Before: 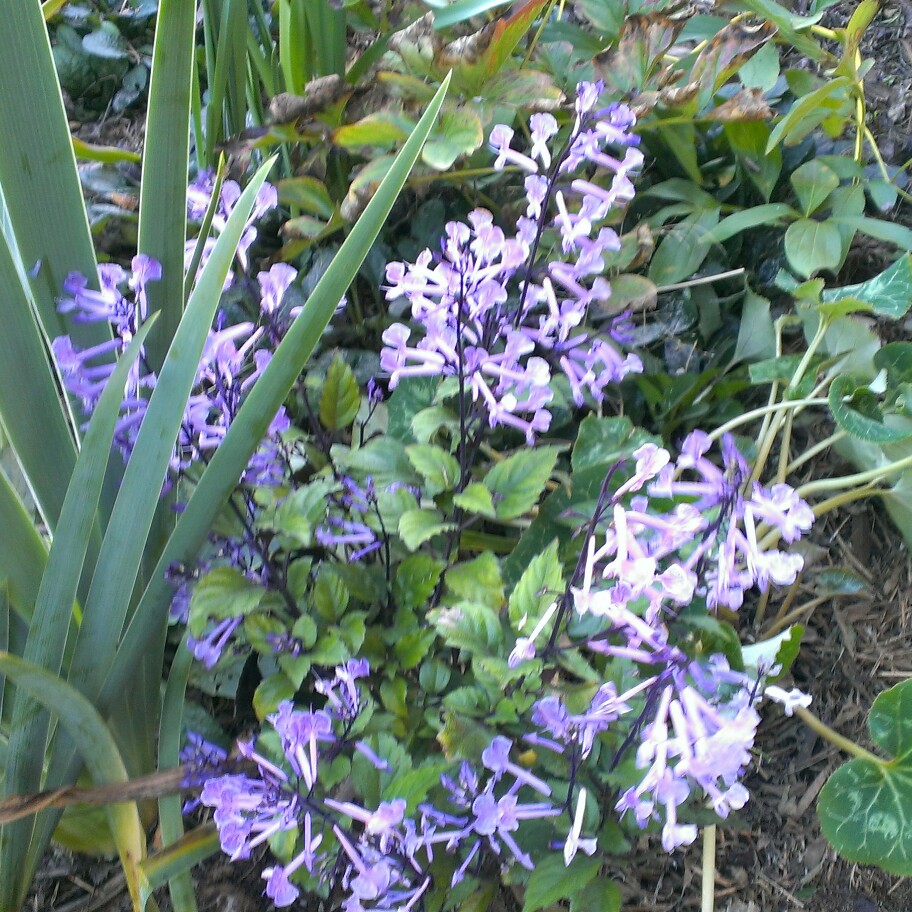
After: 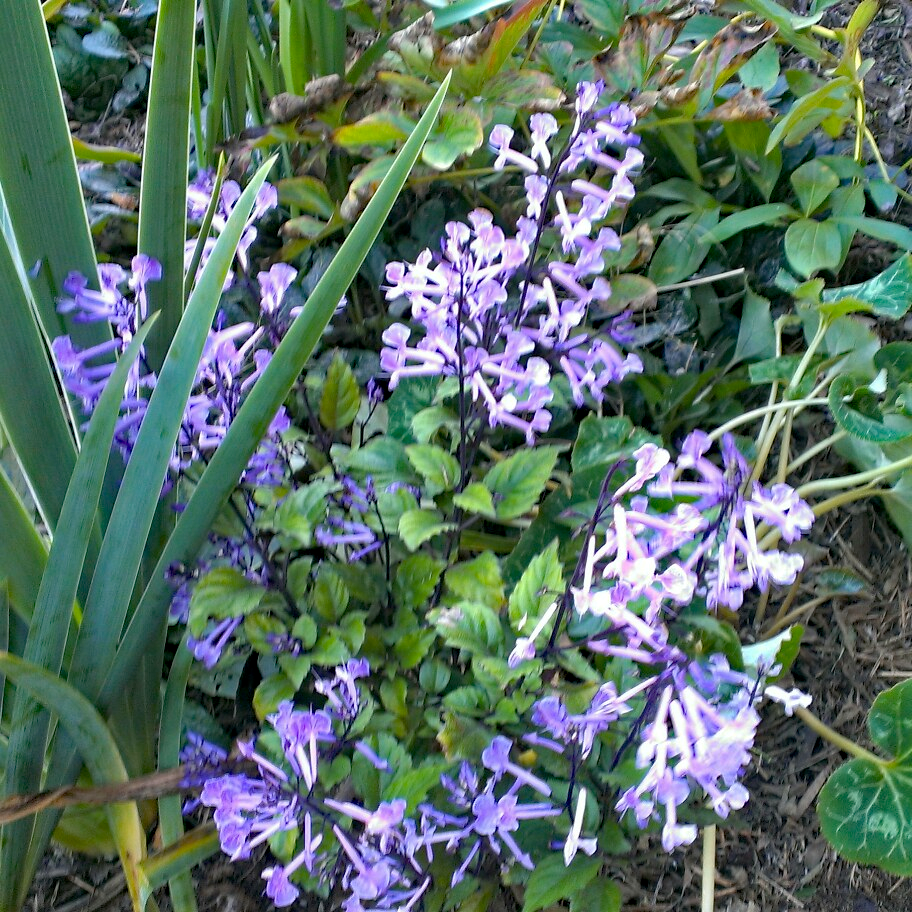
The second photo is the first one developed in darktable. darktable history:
haze removal: strength 0.498, distance 0.426, compatibility mode true, adaptive false
